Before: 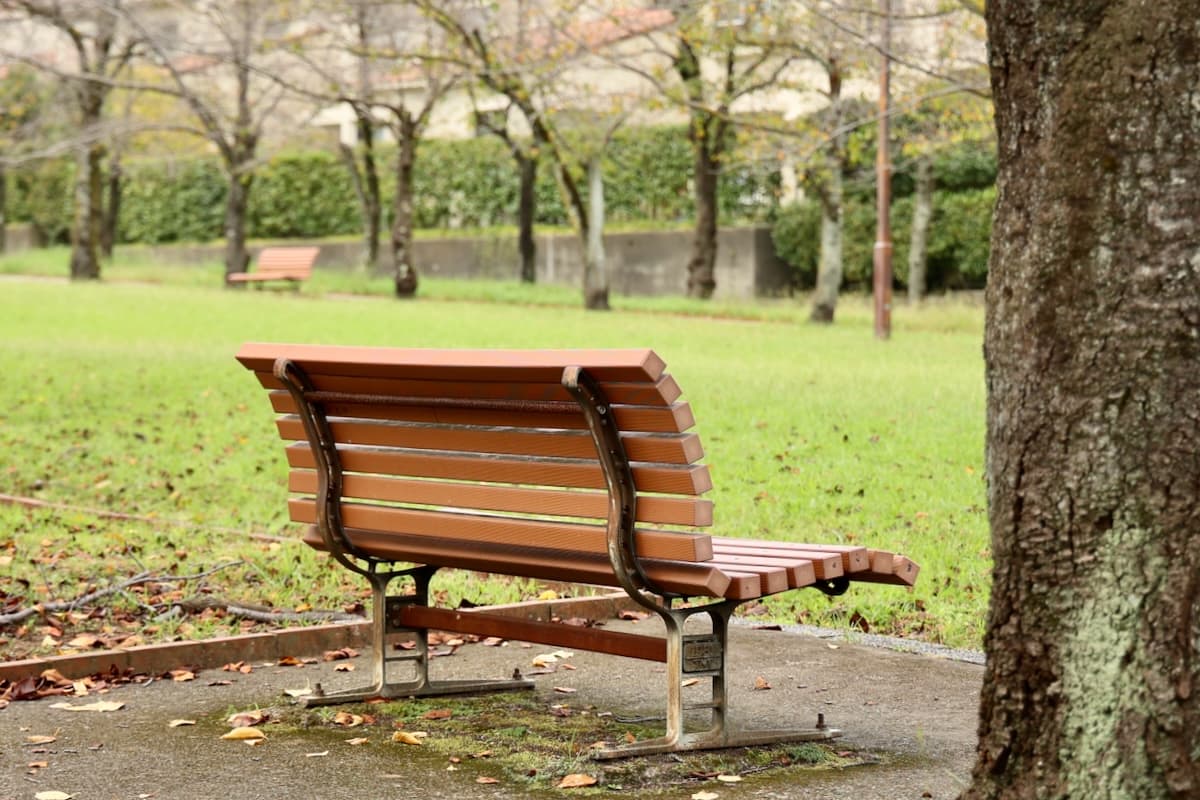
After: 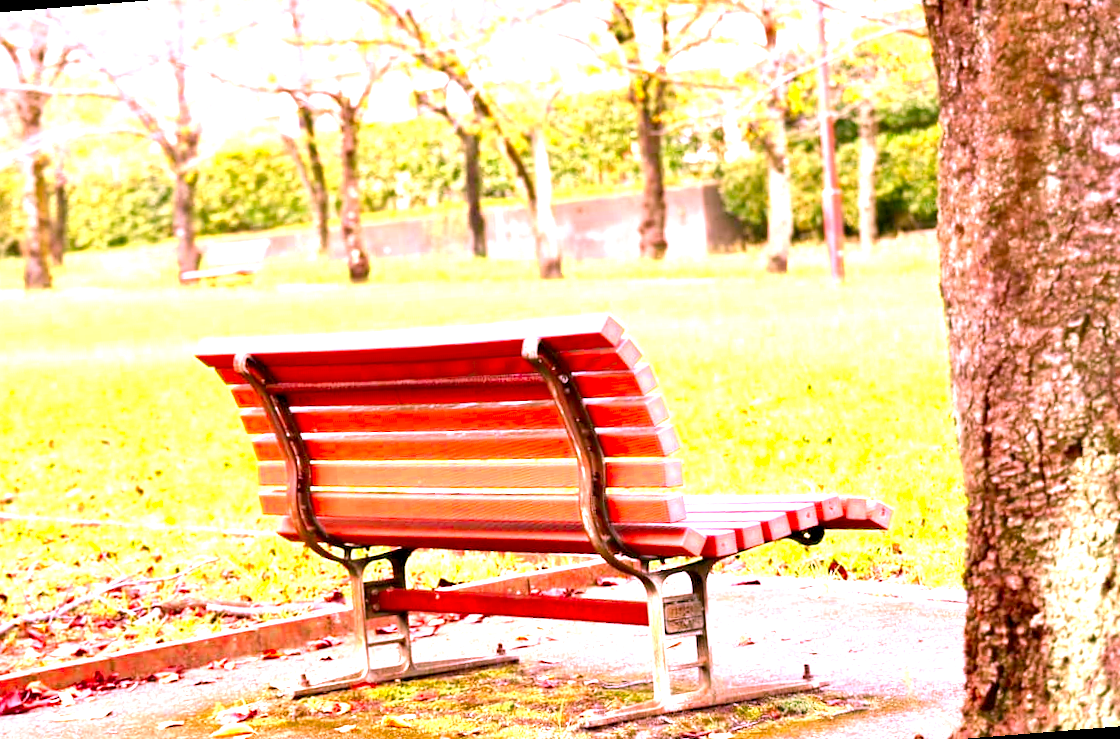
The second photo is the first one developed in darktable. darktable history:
color correction: highlights a* 19.5, highlights b* -11.53, saturation 1.69
rotate and perspective: rotation -4.57°, crop left 0.054, crop right 0.944, crop top 0.087, crop bottom 0.914
exposure: black level correction 0.001, exposure 2 EV, compensate highlight preservation false
base curve: curves: ch0 [(0, 0) (0.283, 0.295) (1, 1)], preserve colors none
